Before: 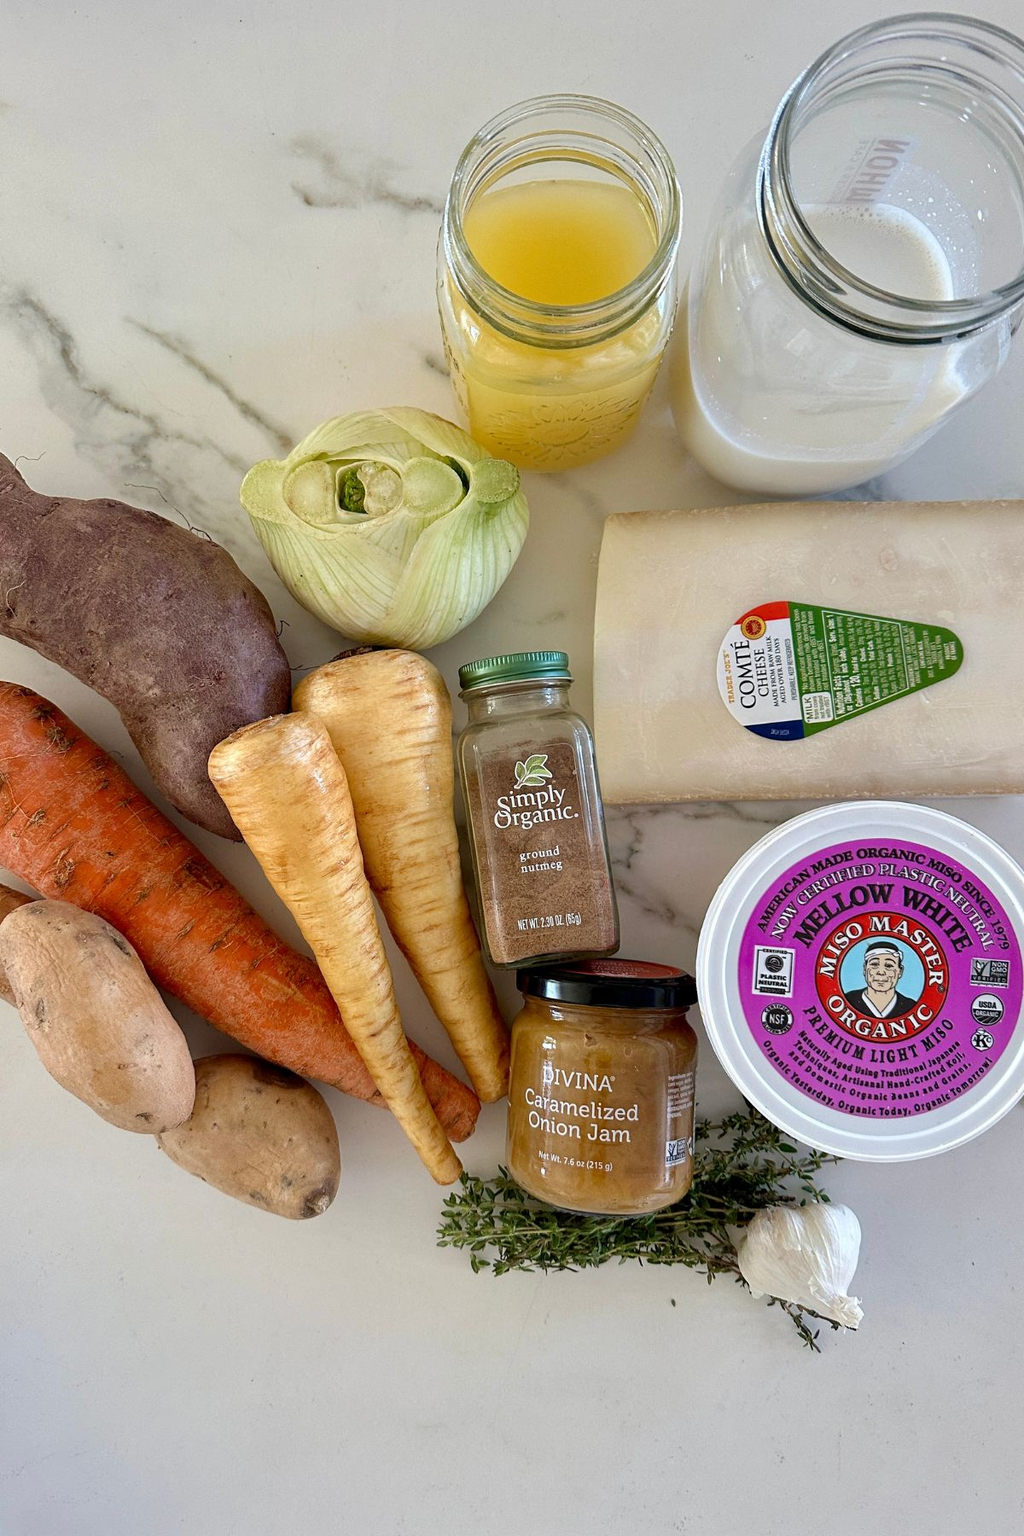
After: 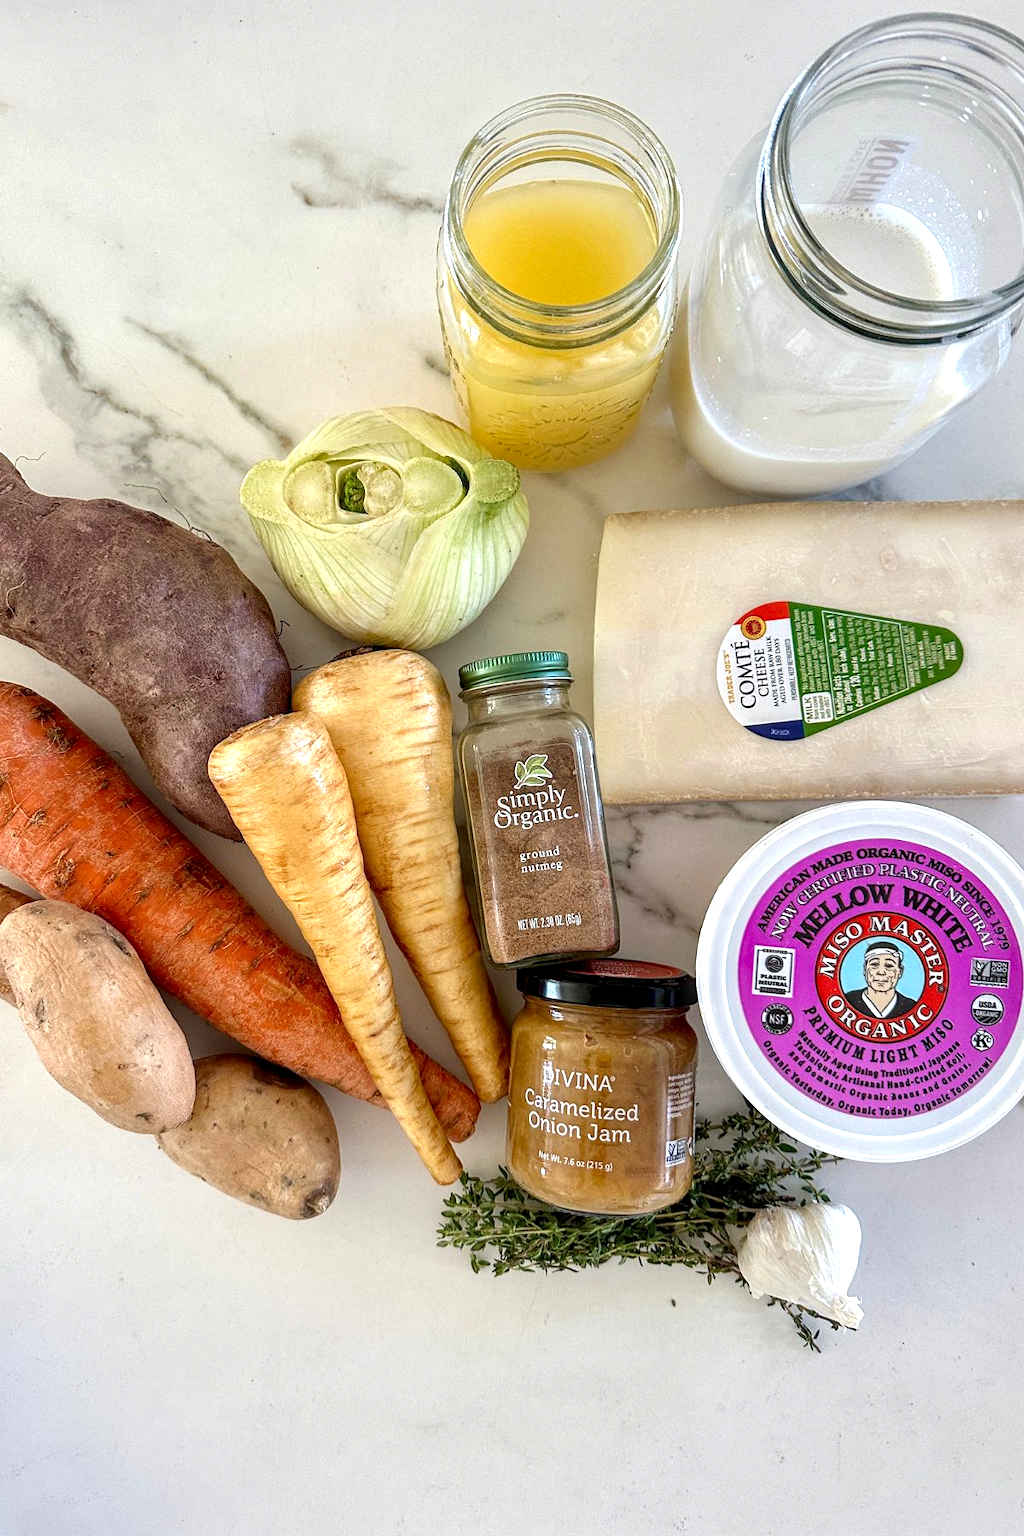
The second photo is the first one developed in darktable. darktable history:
exposure: black level correction 0, exposure 0.5 EV, compensate exposure bias true, compensate highlight preservation false
local contrast: detail 130%
